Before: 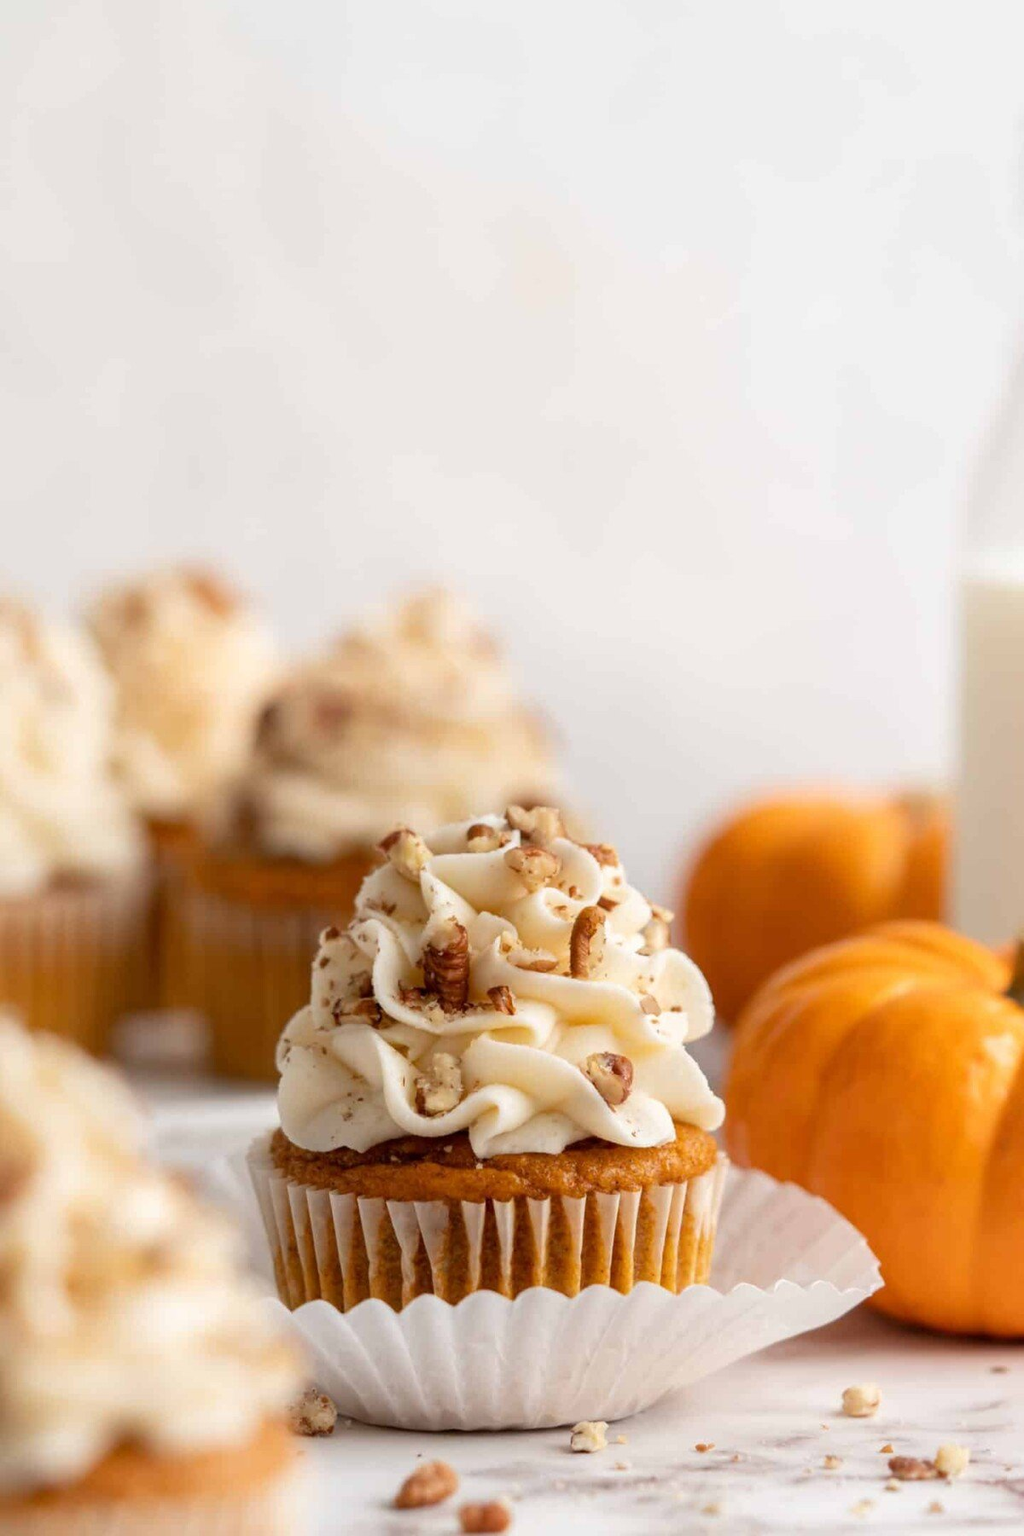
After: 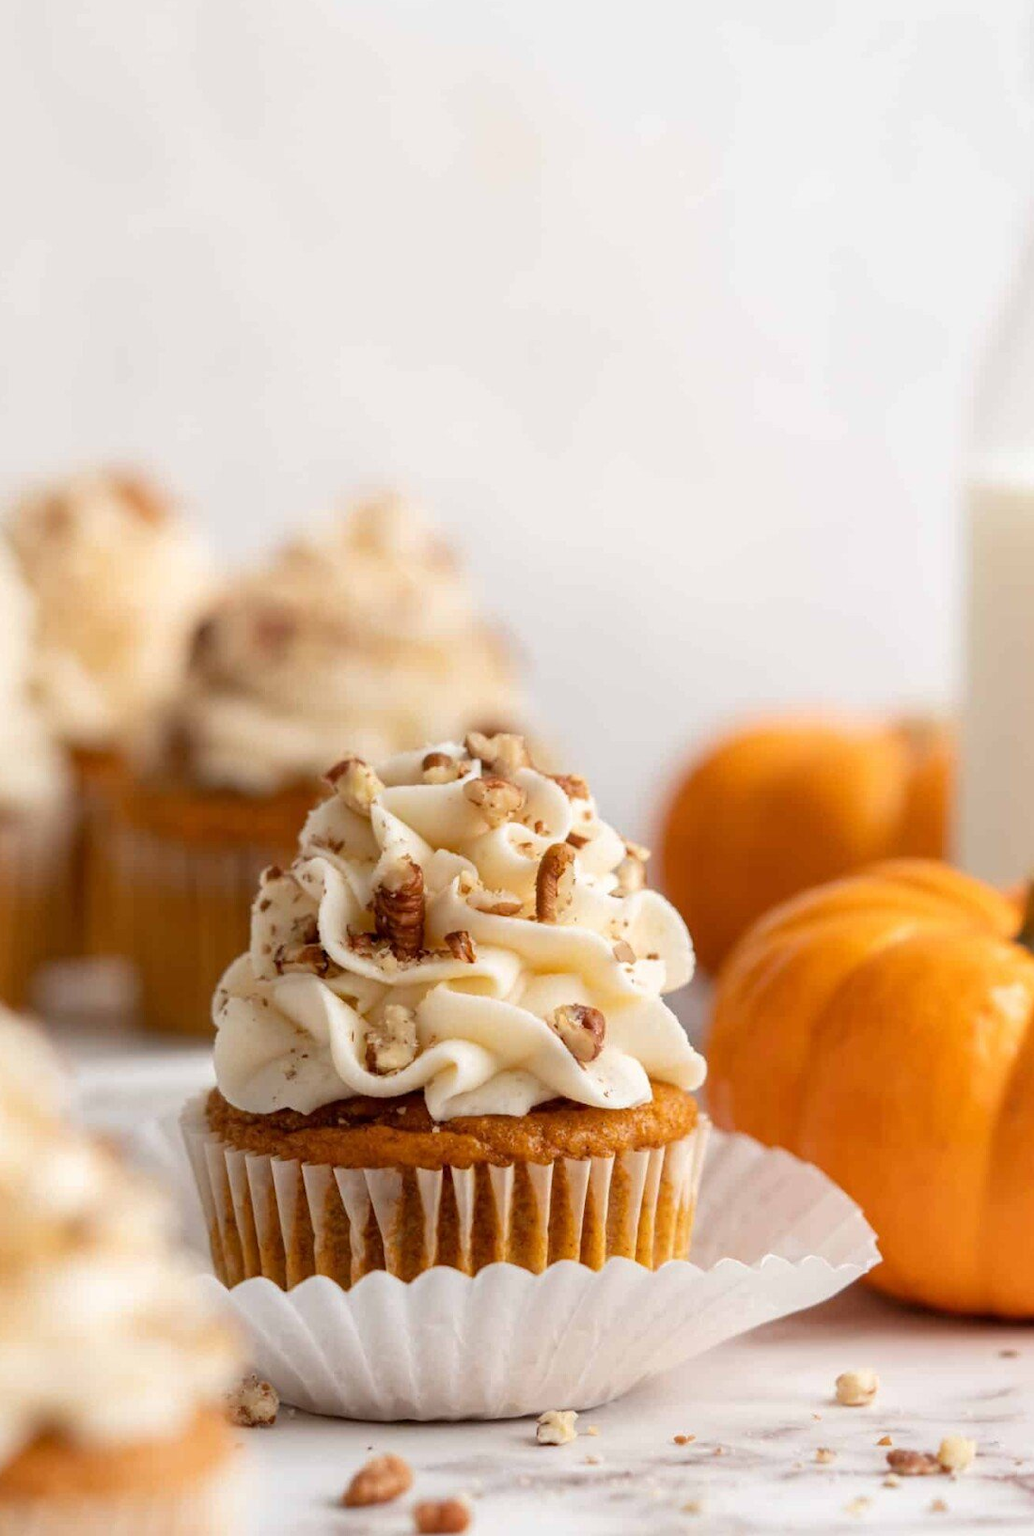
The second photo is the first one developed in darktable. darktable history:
crop and rotate: left 8.227%, top 9.216%
